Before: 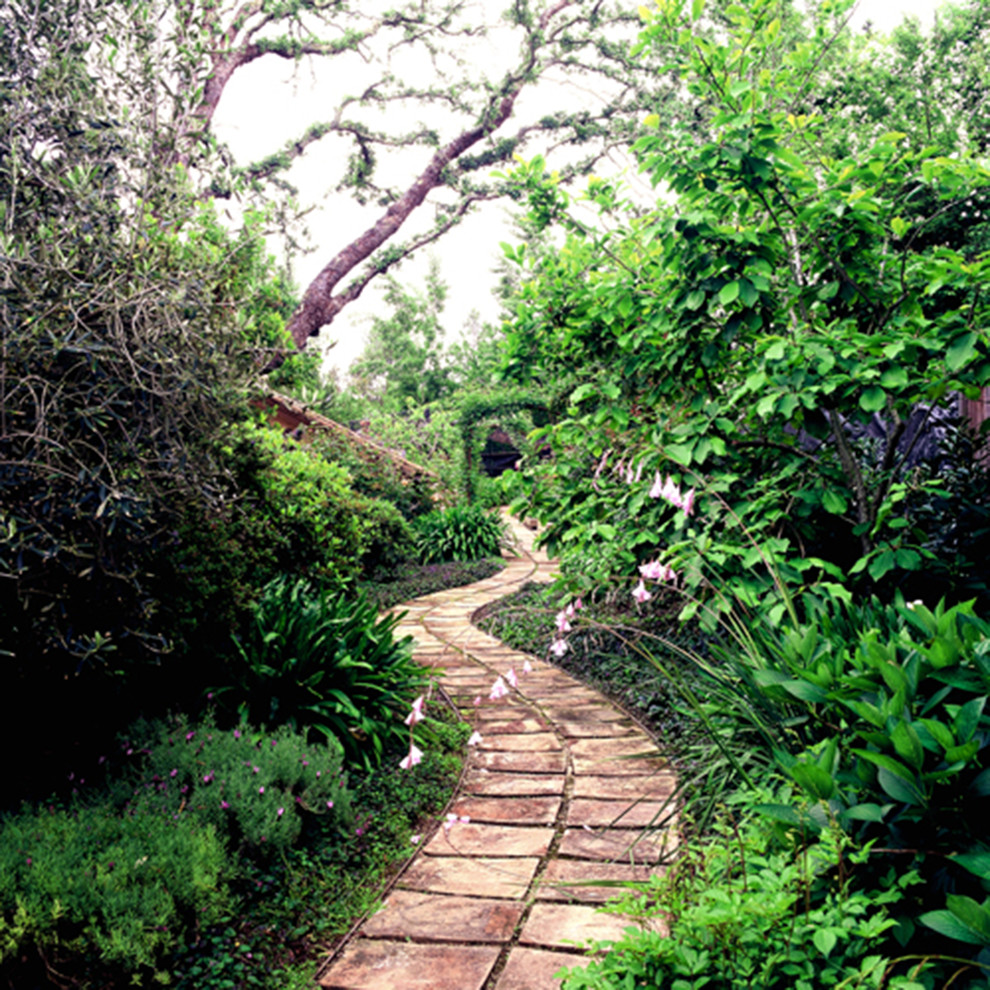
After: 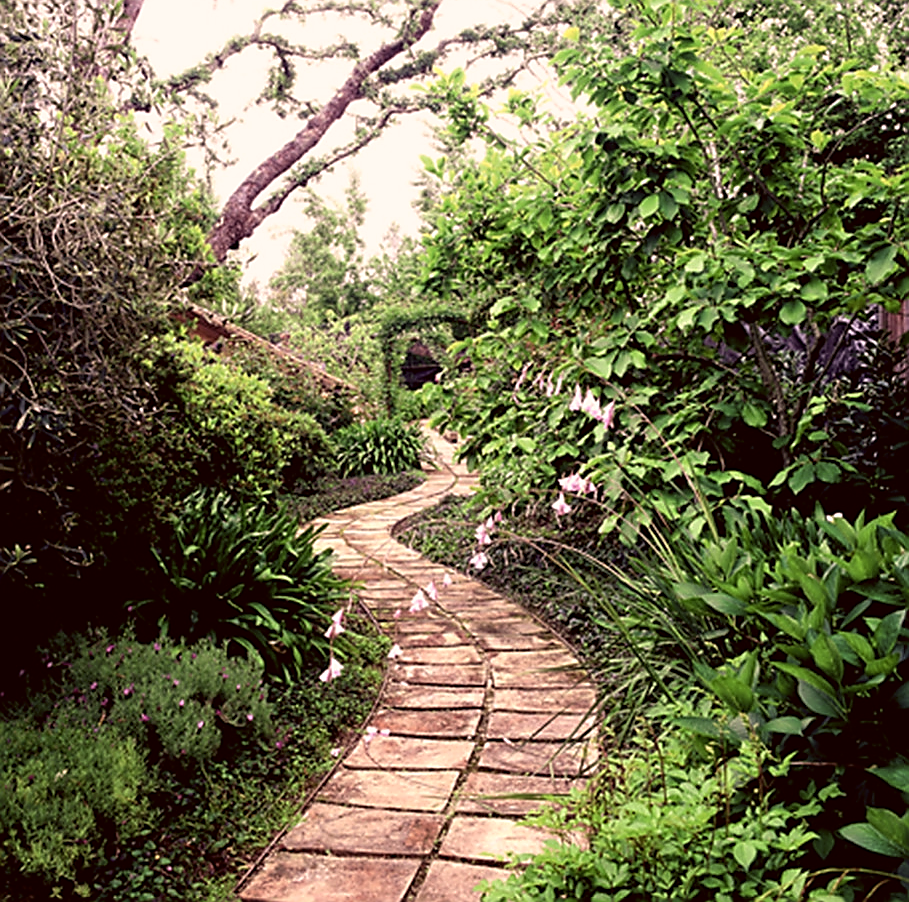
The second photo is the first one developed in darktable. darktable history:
color correction: highlights a* 10.22, highlights b* 9.74, shadows a* 8.03, shadows b* 7.93, saturation 0.779
crop and rotate: left 8.175%, top 8.88%
sharpen: radius 1.422, amount 1.239, threshold 0.753
